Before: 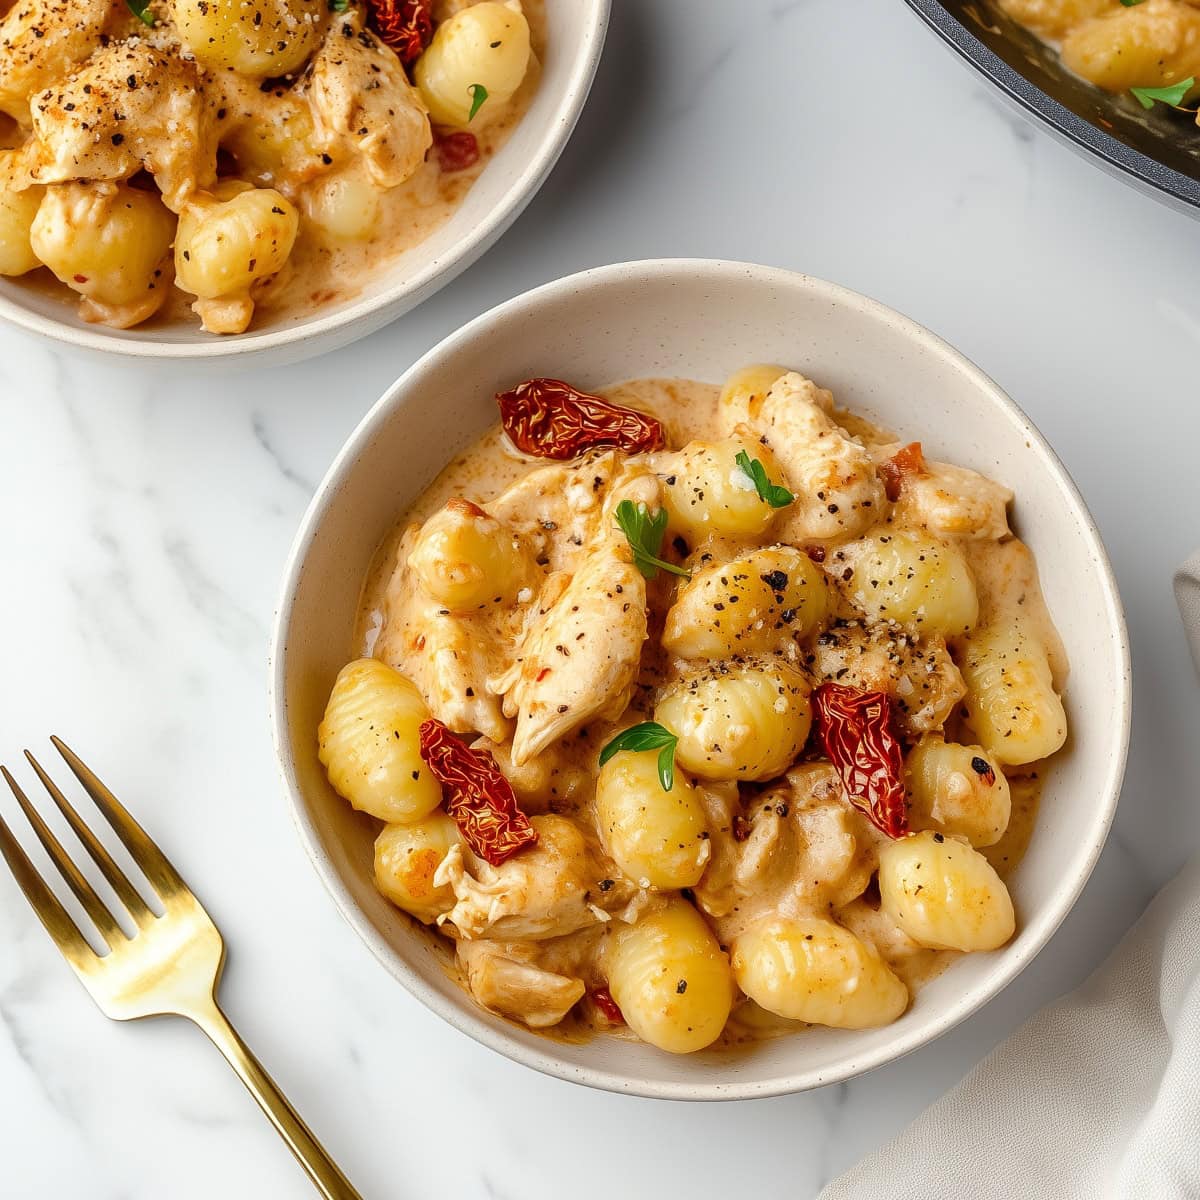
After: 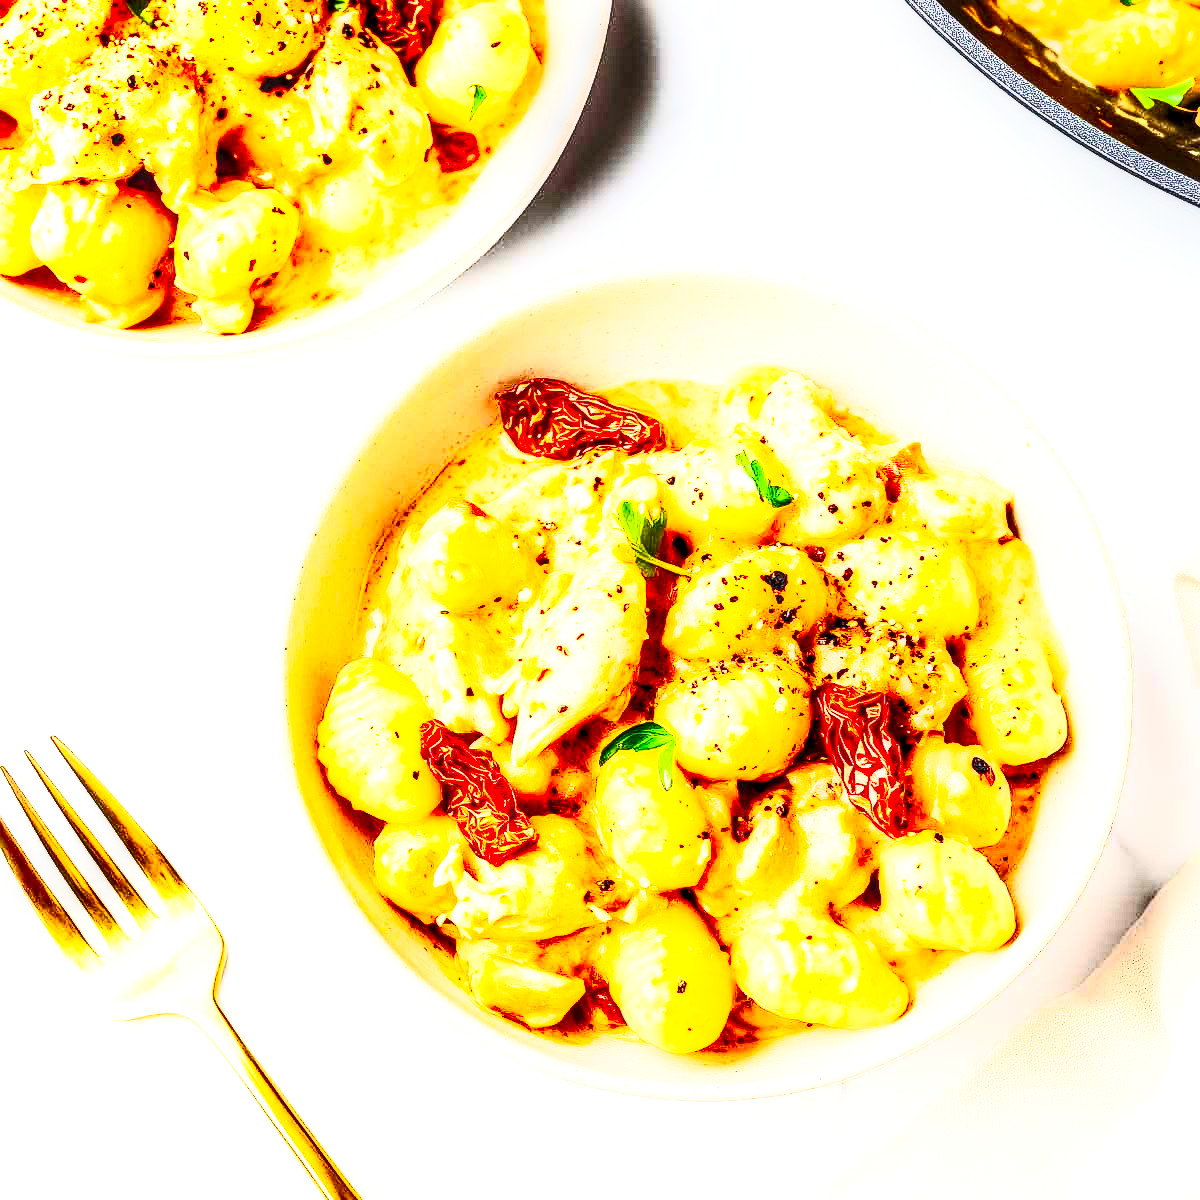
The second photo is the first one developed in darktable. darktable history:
color correction: highlights b* 0.047, saturation 0.781
base curve: curves: ch0 [(0, 0) (0.007, 0.004) (0.027, 0.03) (0.046, 0.07) (0.207, 0.54) (0.442, 0.872) (0.673, 0.972) (1, 1)], preserve colors none
local contrast: highlights 18%, detail 187%
contrast brightness saturation: contrast 0.981, brightness 0.998, saturation 0.996
